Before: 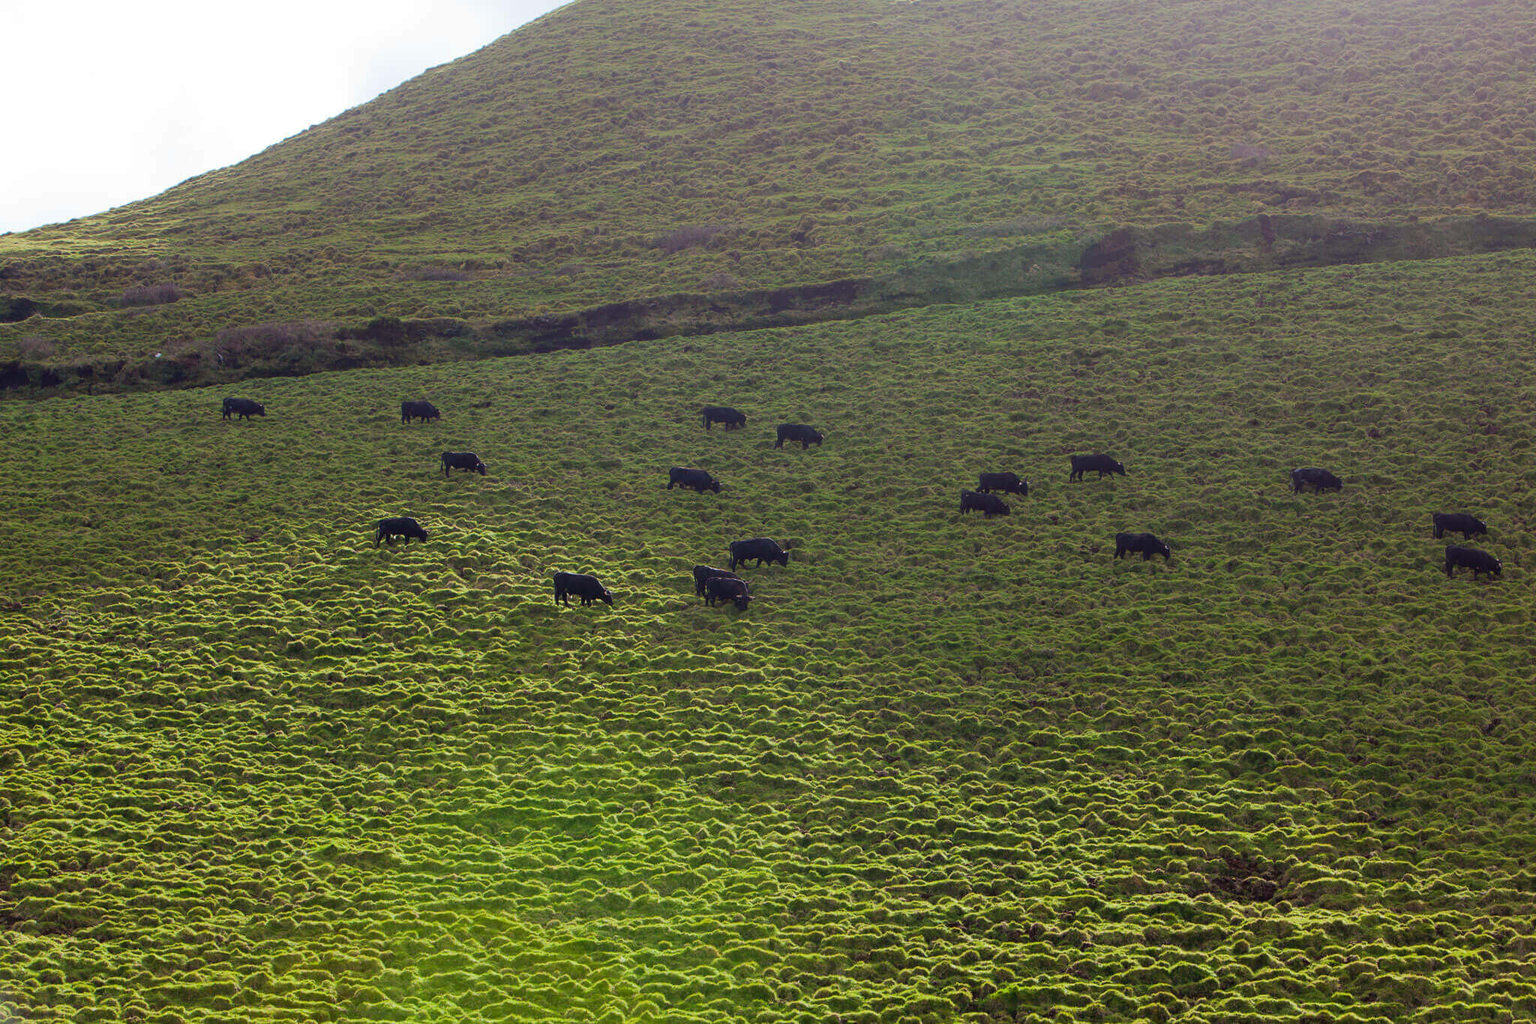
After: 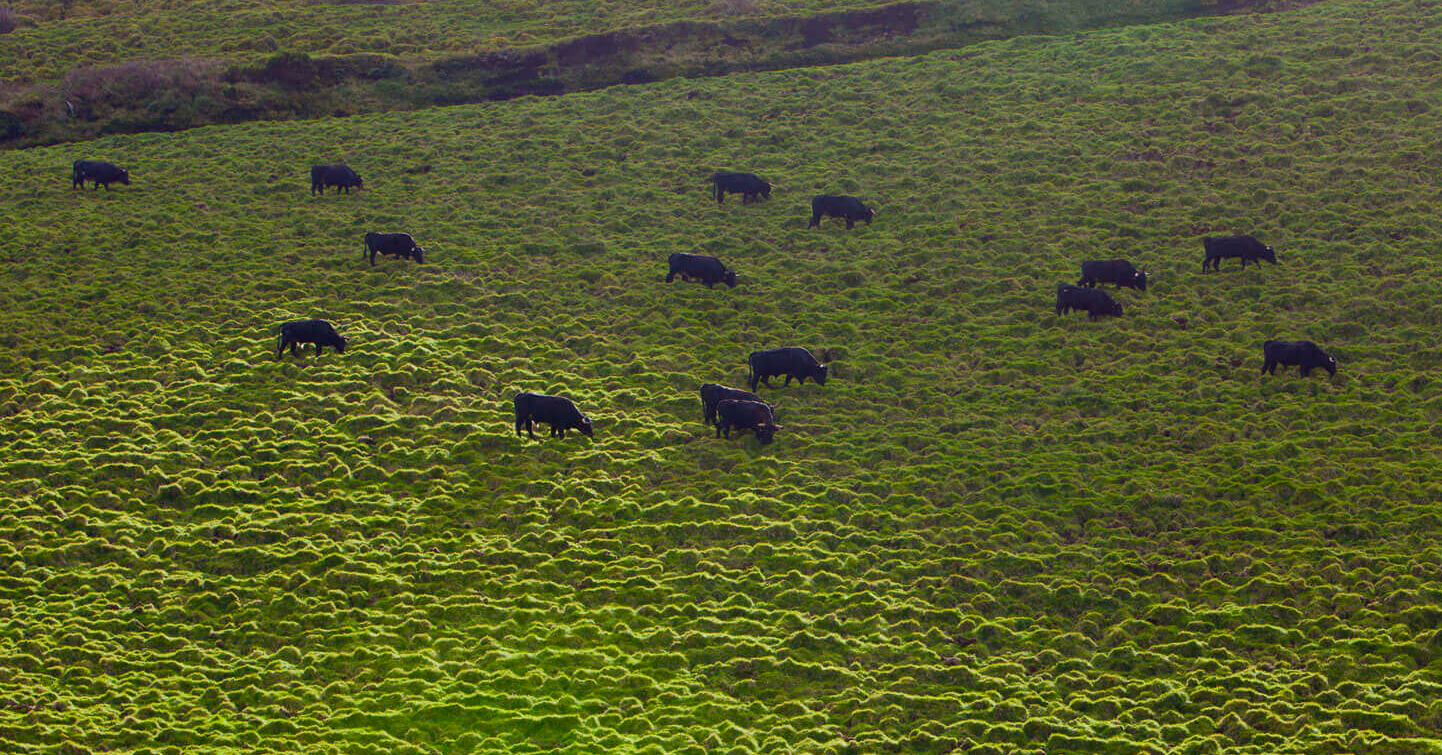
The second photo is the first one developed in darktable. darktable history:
color balance rgb: perceptual saturation grading › global saturation 20%, perceptual saturation grading › highlights -24.918%, perceptual saturation grading › shadows 26.174%, global vibrance 14.232%
crop: left 10.939%, top 27.176%, right 18.236%, bottom 17.181%
